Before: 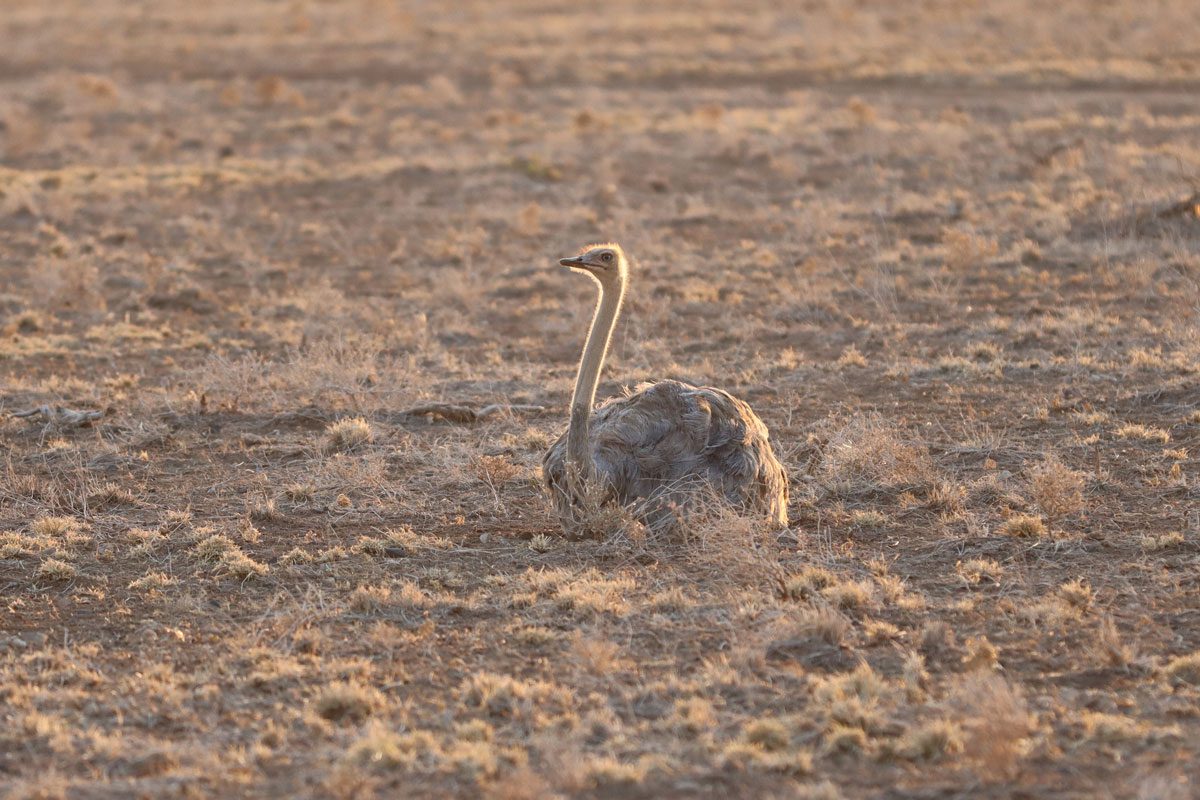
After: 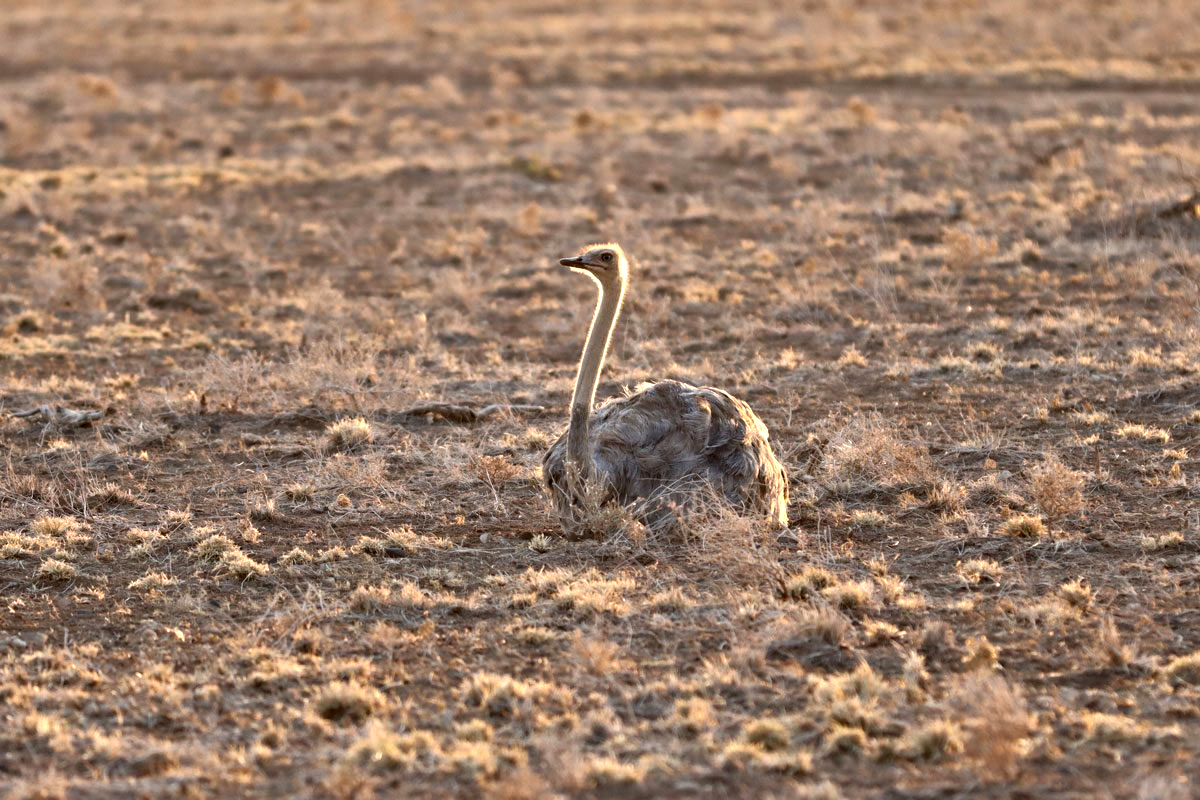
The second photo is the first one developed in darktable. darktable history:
color balance: contrast 6.48%, output saturation 113.3%
contrast equalizer: y [[0.511, 0.558, 0.631, 0.632, 0.559, 0.512], [0.5 ×6], [0.507, 0.559, 0.627, 0.644, 0.647, 0.647], [0 ×6], [0 ×6]]
